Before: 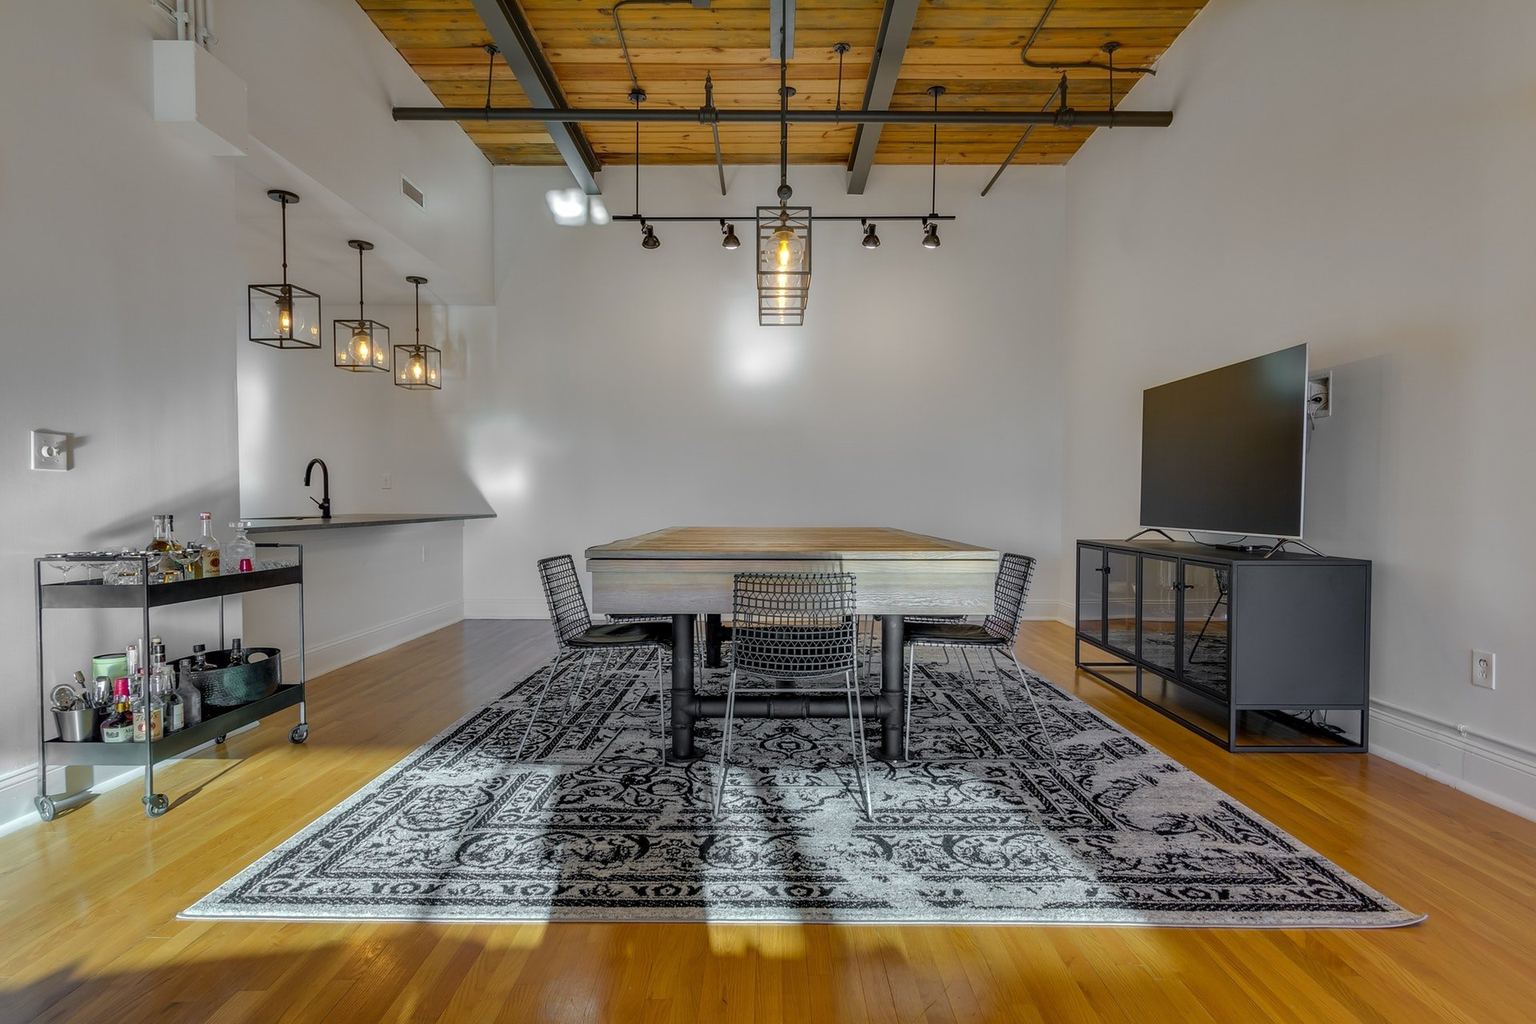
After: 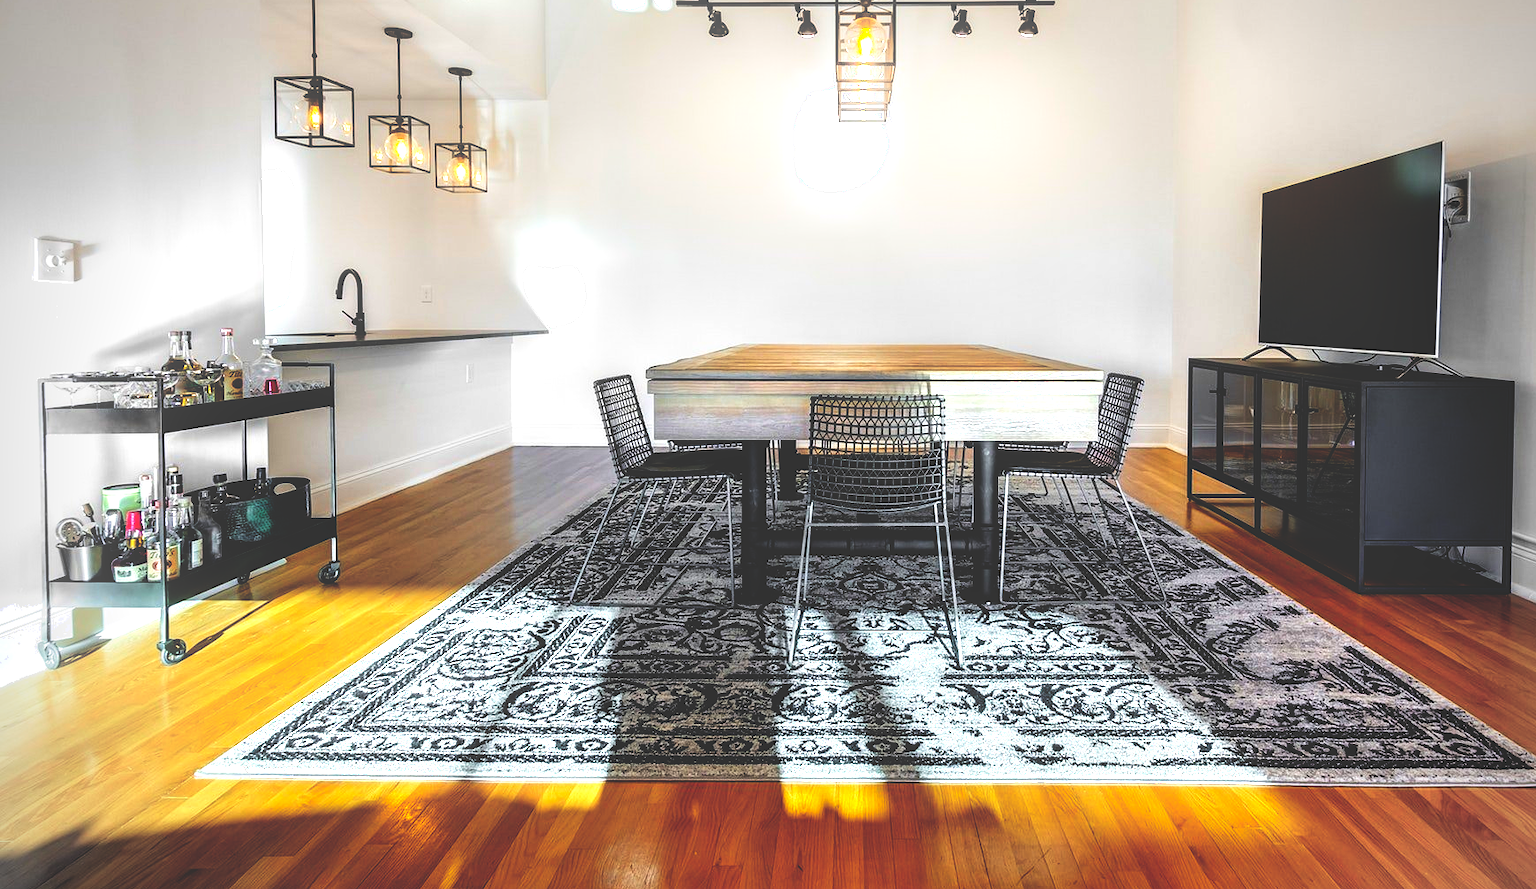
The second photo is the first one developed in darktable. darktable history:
tone equalizer: edges refinement/feathering 500, mask exposure compensation -1.26 EV, preserve details no
base curve: curves: ch0 [(0, 0.036) (0.083, 0.04) (0.804, 1)], preserve colors none
crop: top 21.089%, right 9.413%, bottom 0.233%
local contrast: mode bilateral grid, contrast 25, coarseness 49, detail 124%, midtone range 0.2
exposure: black level correction 0, exposure 0.947 EV, compensate exposure bias true, compensate highlight preservation false
vignetting: unbound false
shadows and highlights: shadows -38.28, highlights 64.84, soften with gaussian
